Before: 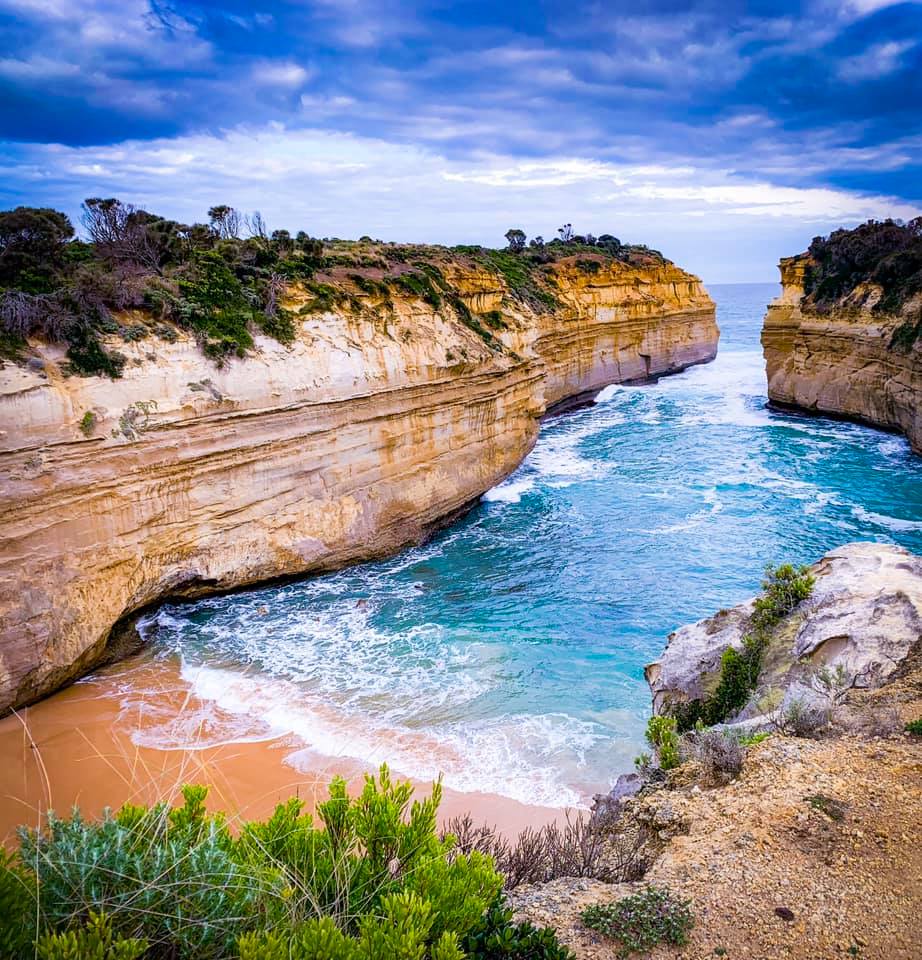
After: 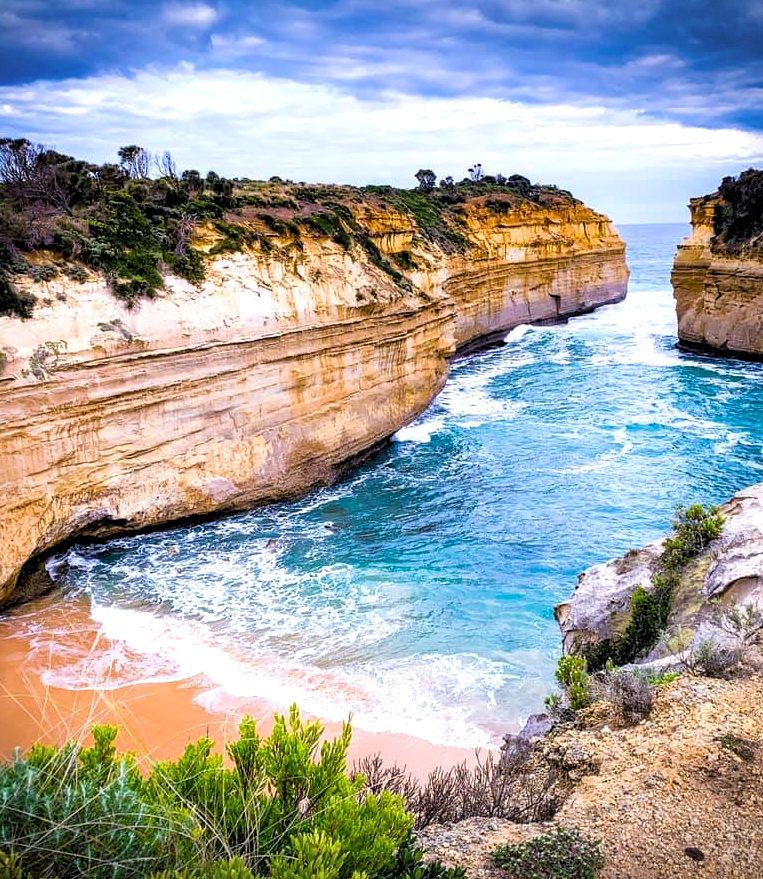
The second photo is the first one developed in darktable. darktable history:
crop: left 9.807%, top 6.259%, right 7.334%, bottom 2.177%
white balance: red 1.009, blue 0.985
vignetting: fall-off start 100%, fall-off radius 71%, brightness -0.434, saturation -0.2, width/height ratio 1.178, dithering 8-bit output, unbound false
levels: levels [0.055, 0.477, 0.9]
